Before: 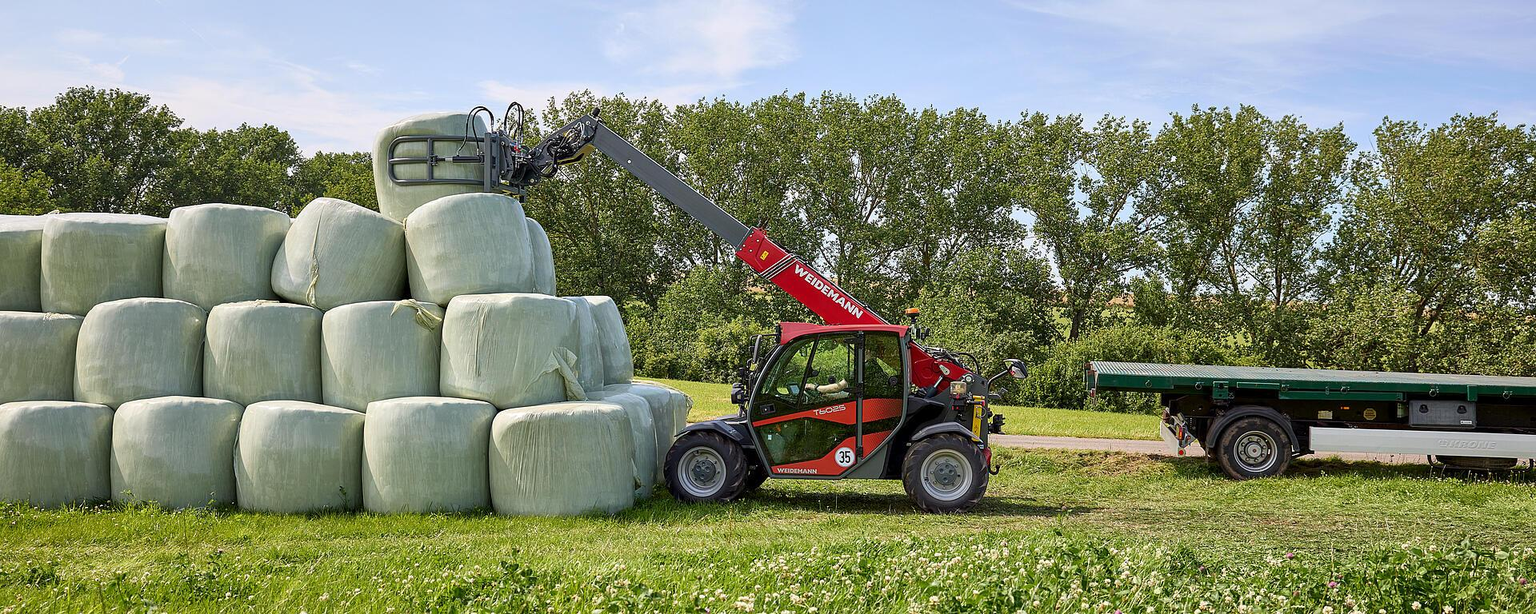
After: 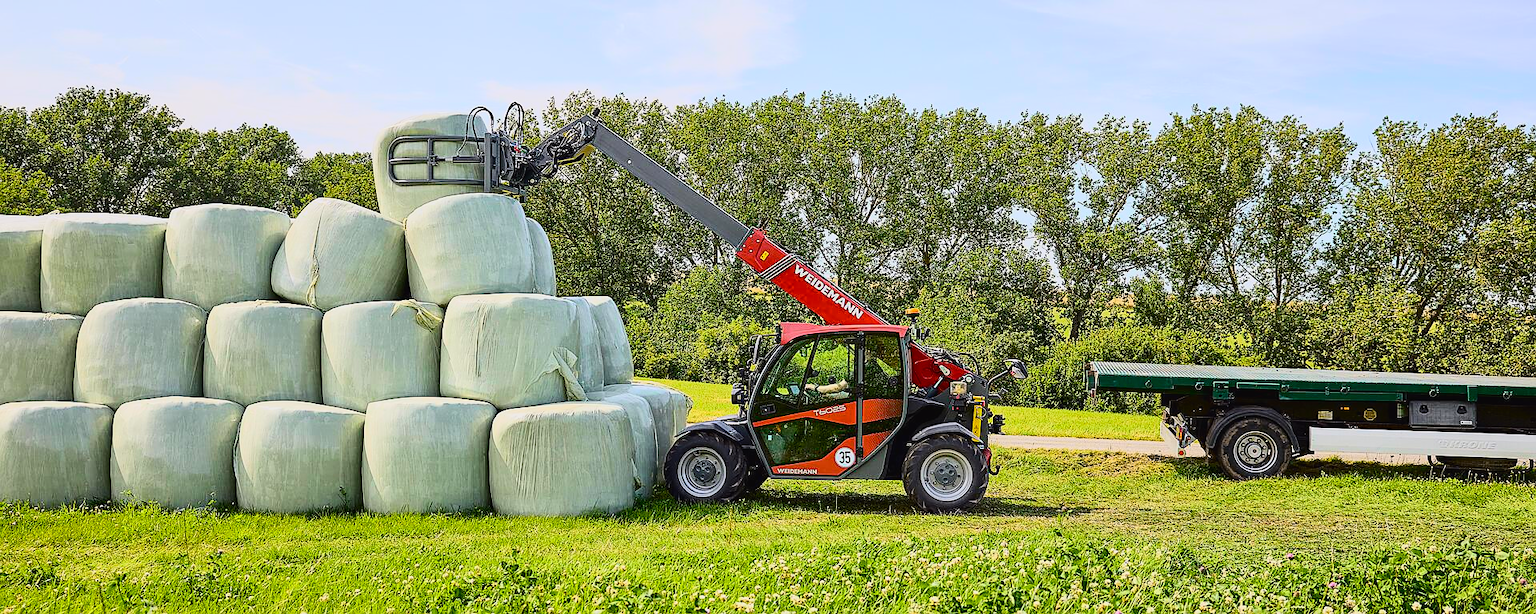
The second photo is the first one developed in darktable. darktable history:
sharpen: radius 1.458, amount 0.398, threshold 1.271
tone curve: curves: ch0 [(0, 0.021) (0.104, 0.093) (0.236, 0.234) (0.456, 0.566) (0.647, 0.78) (0.864, 0.9) (1, 0.932)]; ch1 [(0, 0) (0.353, 0.344) (0.43, 0.401) (0.479, 0.476) (0.502, 0.504) (0.544, 0.534) (0.566, 0.566) (0.612, 0.621) (0.657, 0.679) (1, 1)]; ch2 [(0, 0) (0.34, 0.314) (0.434, 0.43) (0.5, 0.498) (0.528, 0.536) (0.56, 0.576) (0.595, 0.638) (0.644, 0.729) (1, 1)], color space Lab, independent channels, preserve colors none
